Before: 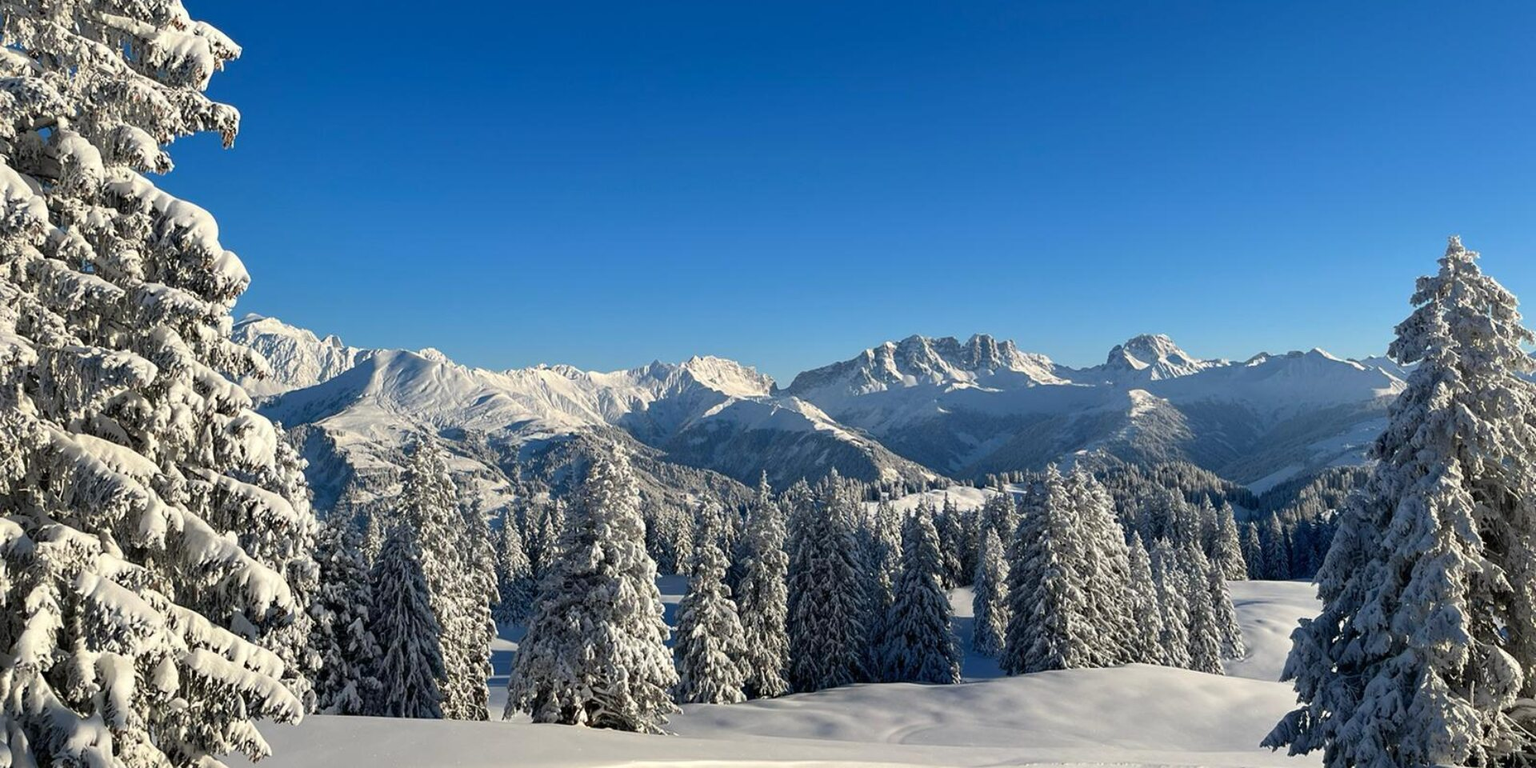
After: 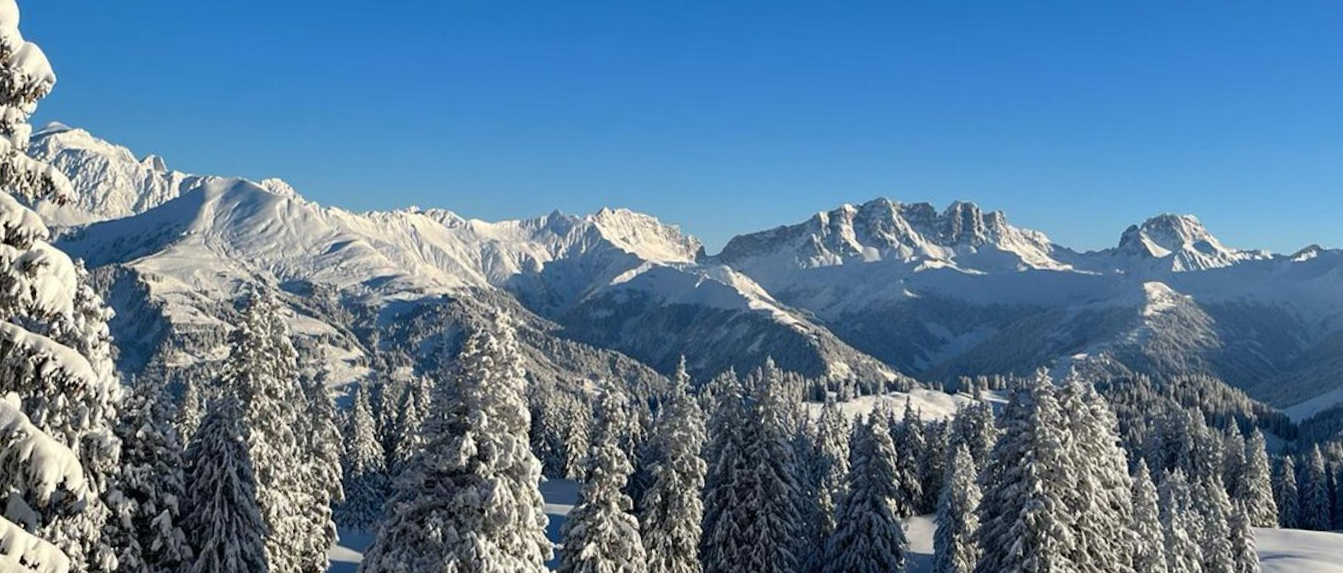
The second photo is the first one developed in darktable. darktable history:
crop and rotate: angle -3.36°, left 9.736%, top 21.195%, right 12.183%, bottom 12.125%
